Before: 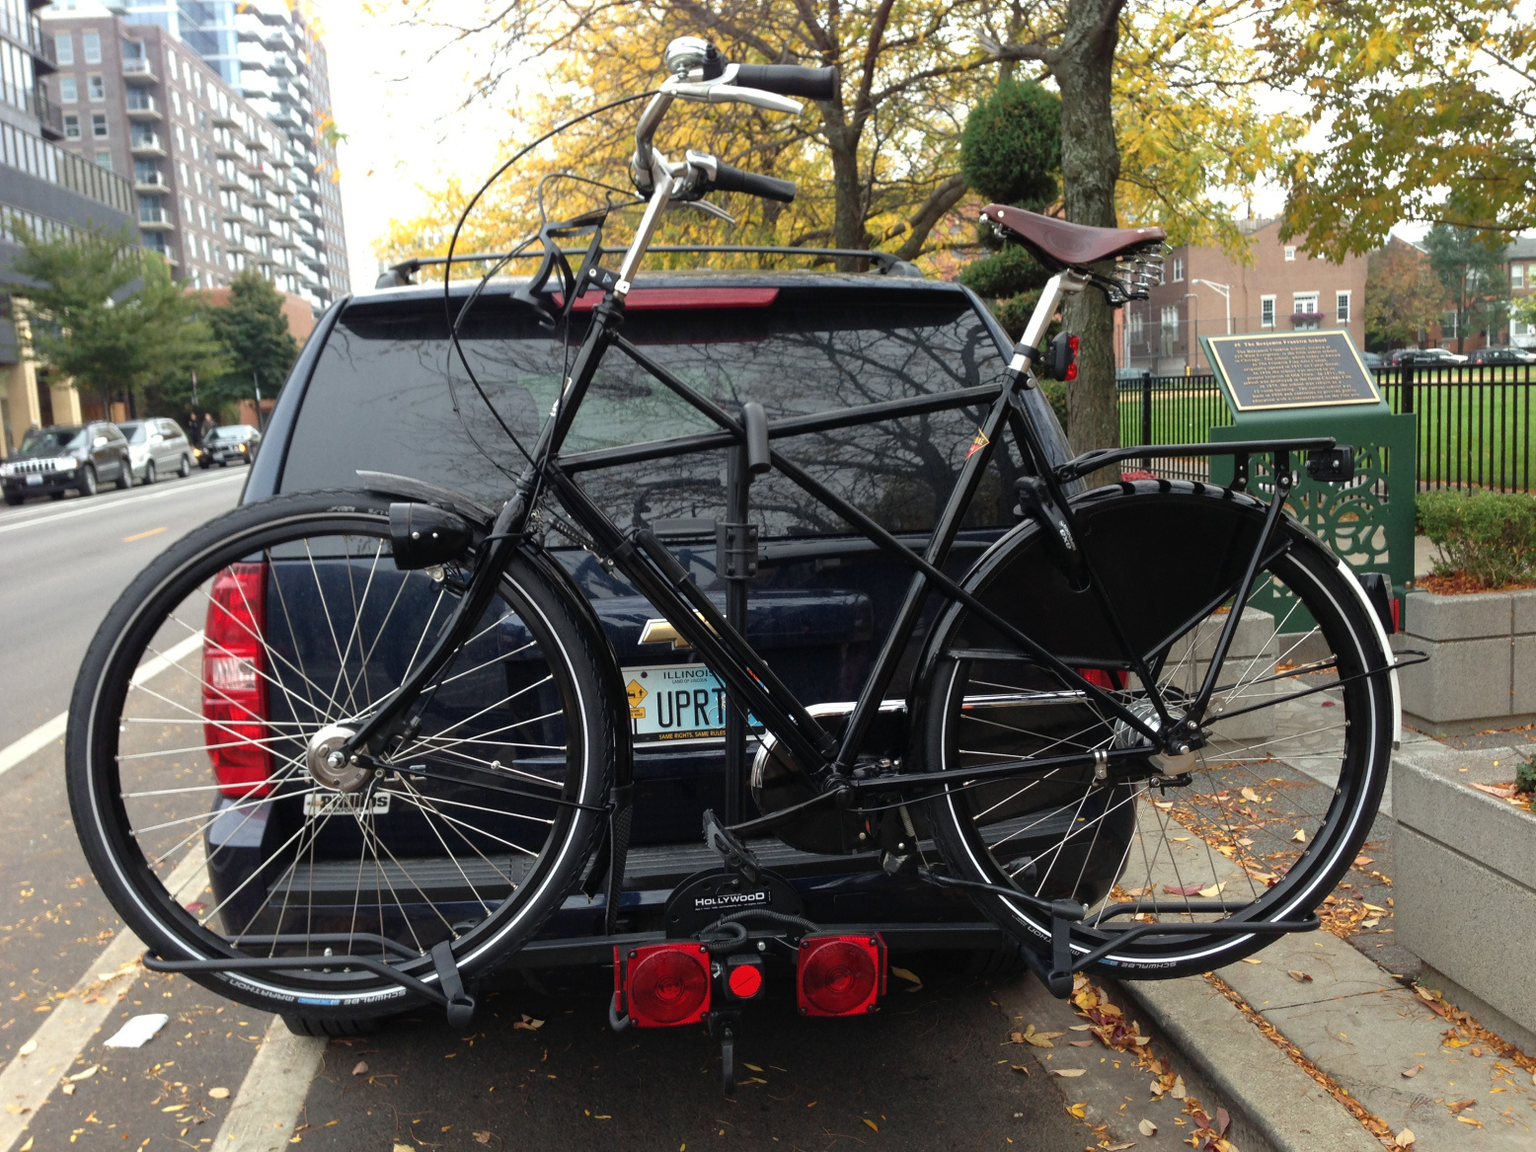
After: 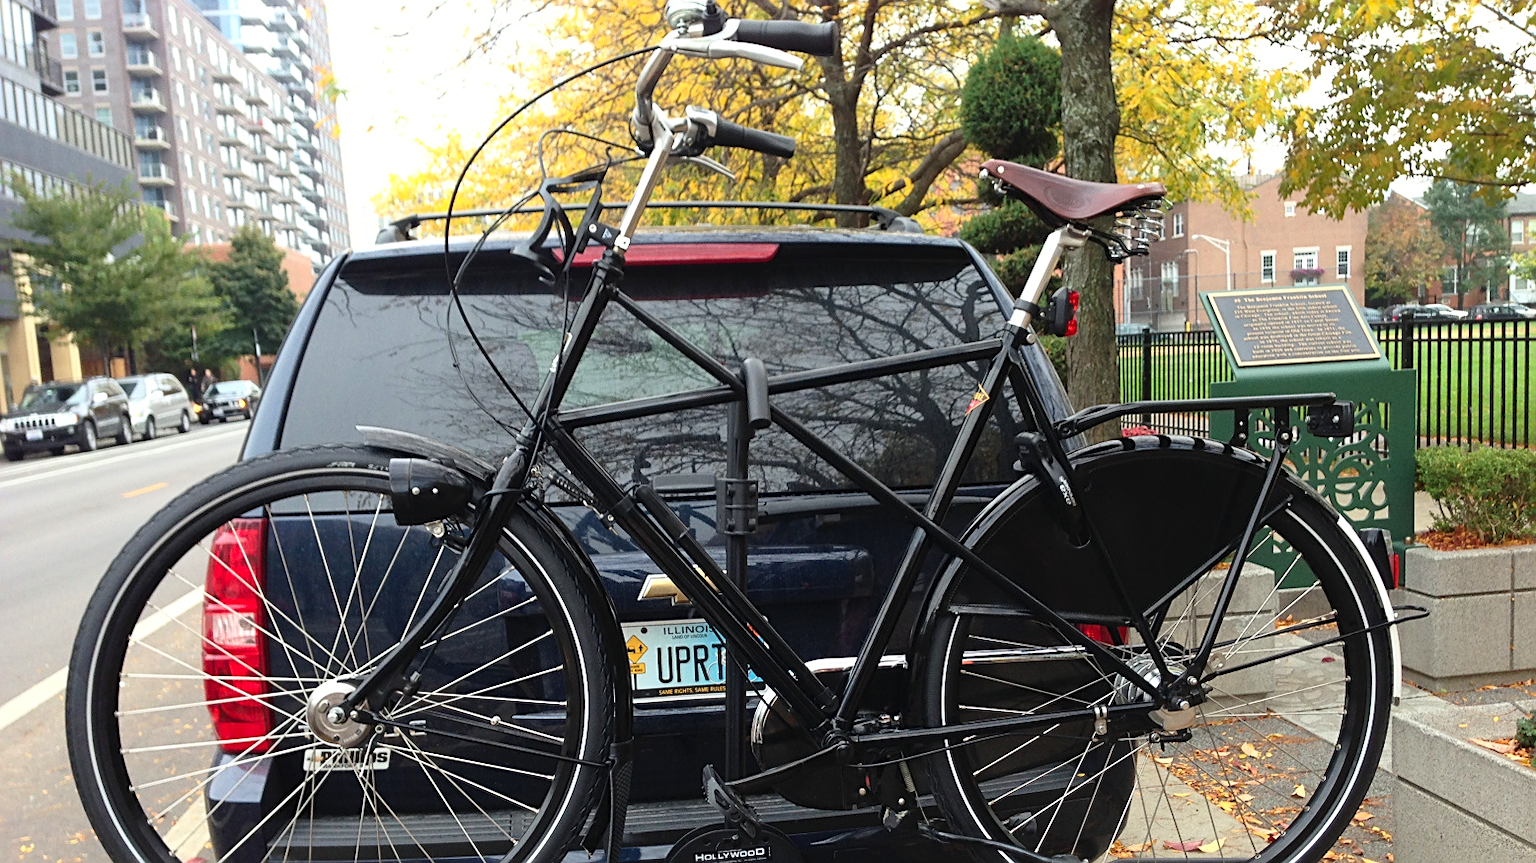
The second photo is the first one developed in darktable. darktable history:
crop: top 3.857%, bottom 21.132%
white balance: emerald 1
sharpen: on, module defaults
contrast brightness saturation: contrast 0.2, brightness 0.16, saturation 0.22
